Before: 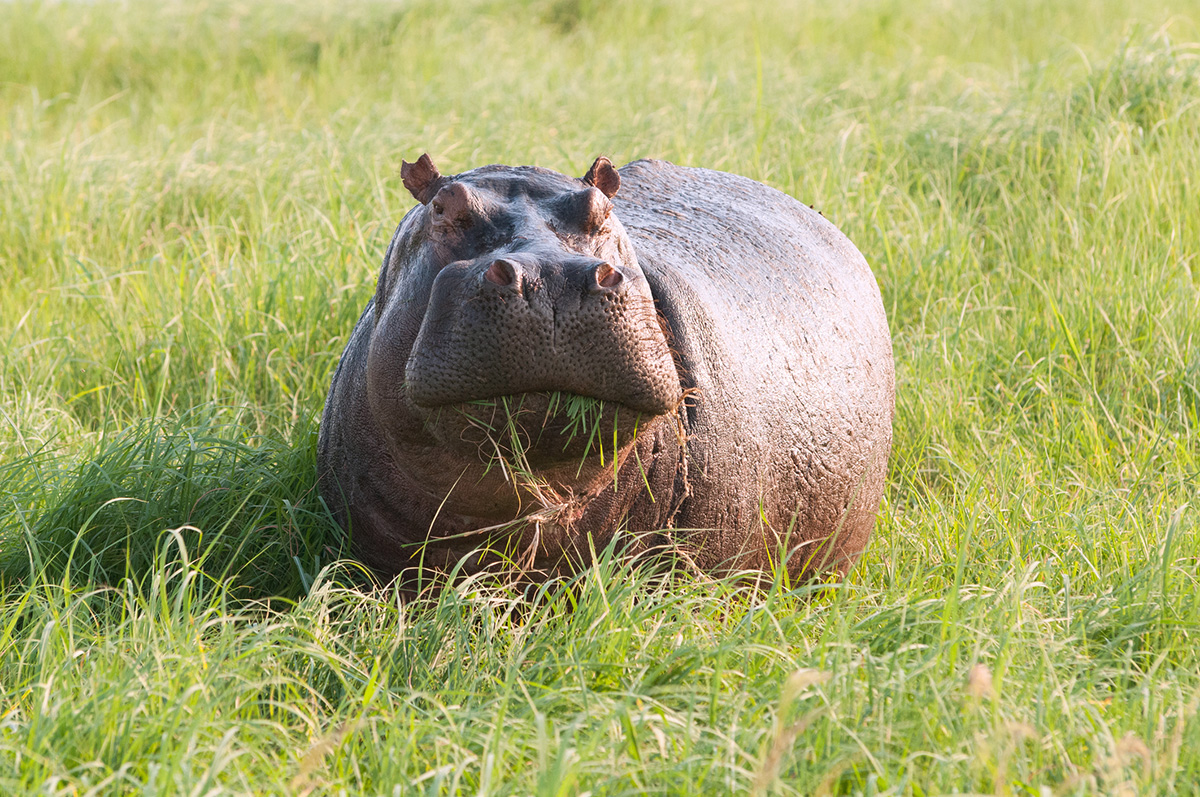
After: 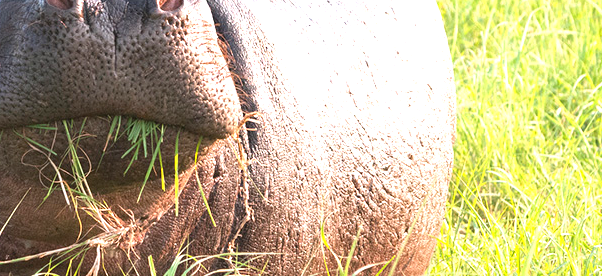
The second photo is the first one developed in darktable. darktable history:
exposure: exposure 1 EV, compensate highlight preservation false
crop: left 36.607%, top 34.735%, right 13.146%, bottom 30.611%
